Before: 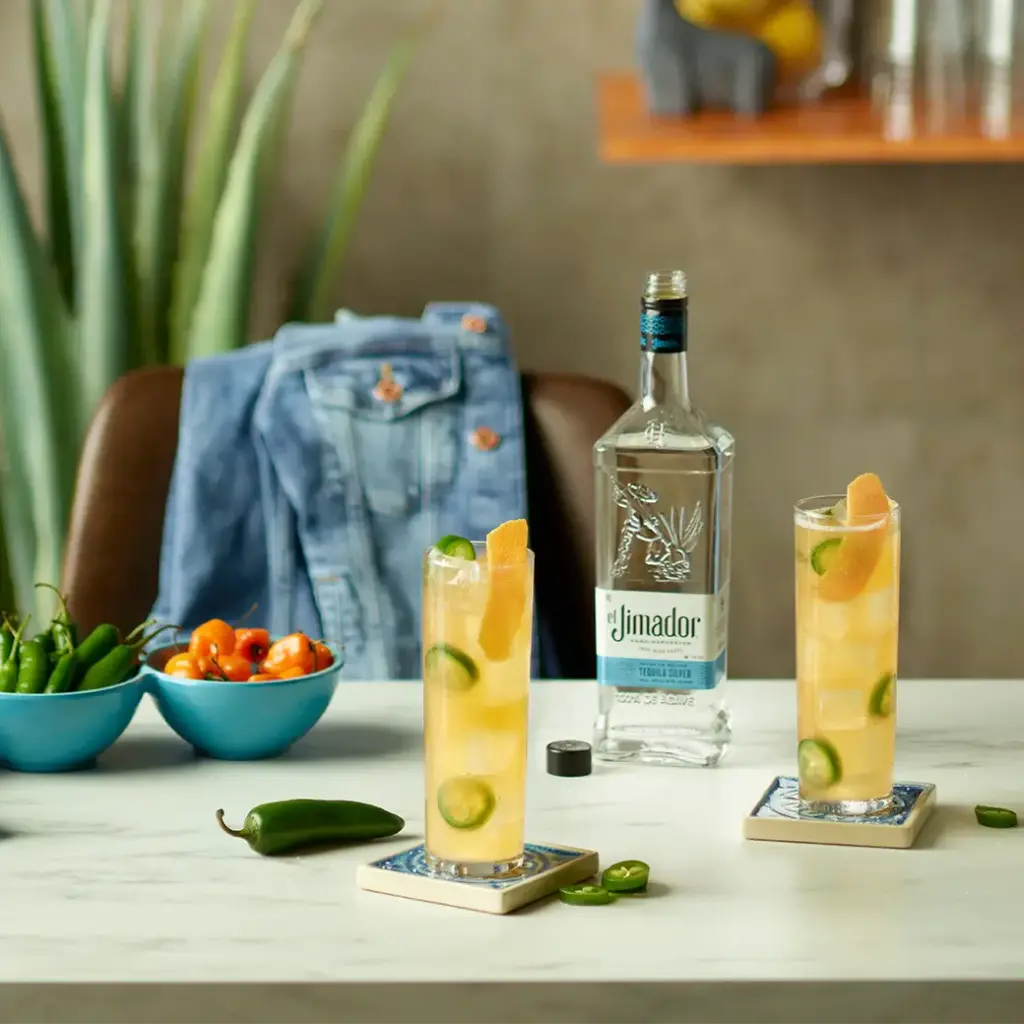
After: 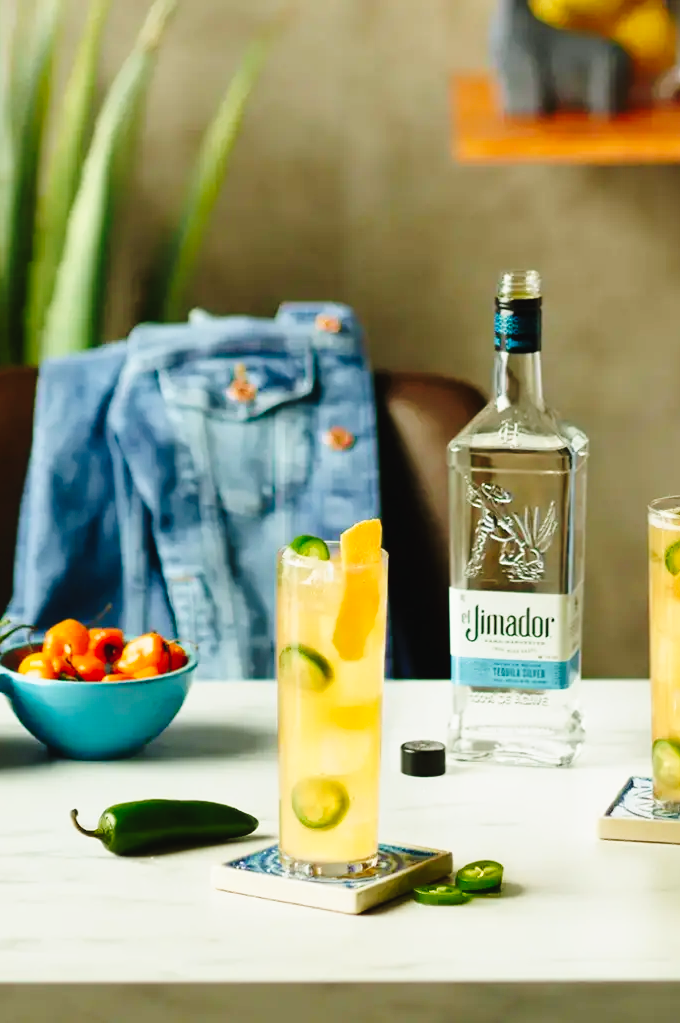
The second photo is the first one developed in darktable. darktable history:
tone curve: curves: ch0 [(0, 0.023) (0.132, 0.075) (0.251, 0.186) (0.441, 0.476) (0.662, 0.757) (0.849, 0.927) (1, 0.99)]; ch1 [(0, 0) (0.447, 0.411) (0.483, 0.469) (0.498, 0.496) (0.518, 0.514) (0.561, 0.59) (0.606, 0.659) (0.657, 0.725) (0.869, 0.916) (1, 1)]; ch2 [(0, 0) (0.307, 0.315) (0.425, 0.438) (0.483, 0.477) (0.503, 0.503) (0.526, 0.553) (0.552, 0.601) (0.615, 0.669) (0.703, 0.797) (0.985, 0.966)], preserve colors none
crop and rotate: left 14.321%, right 19.203%
